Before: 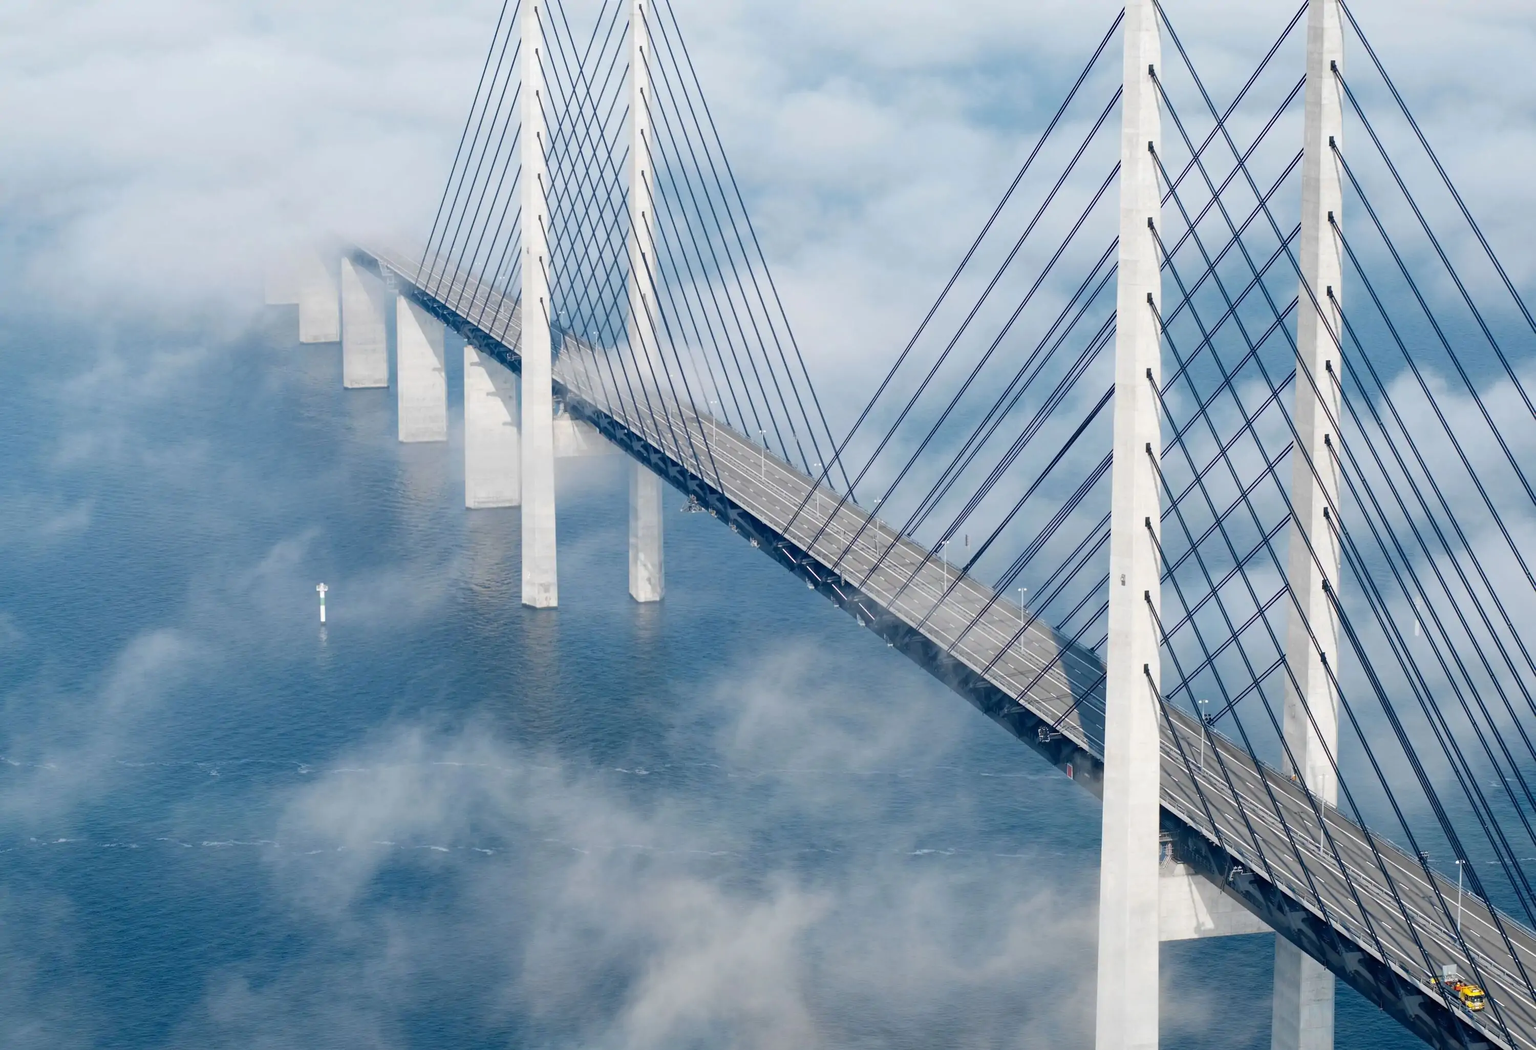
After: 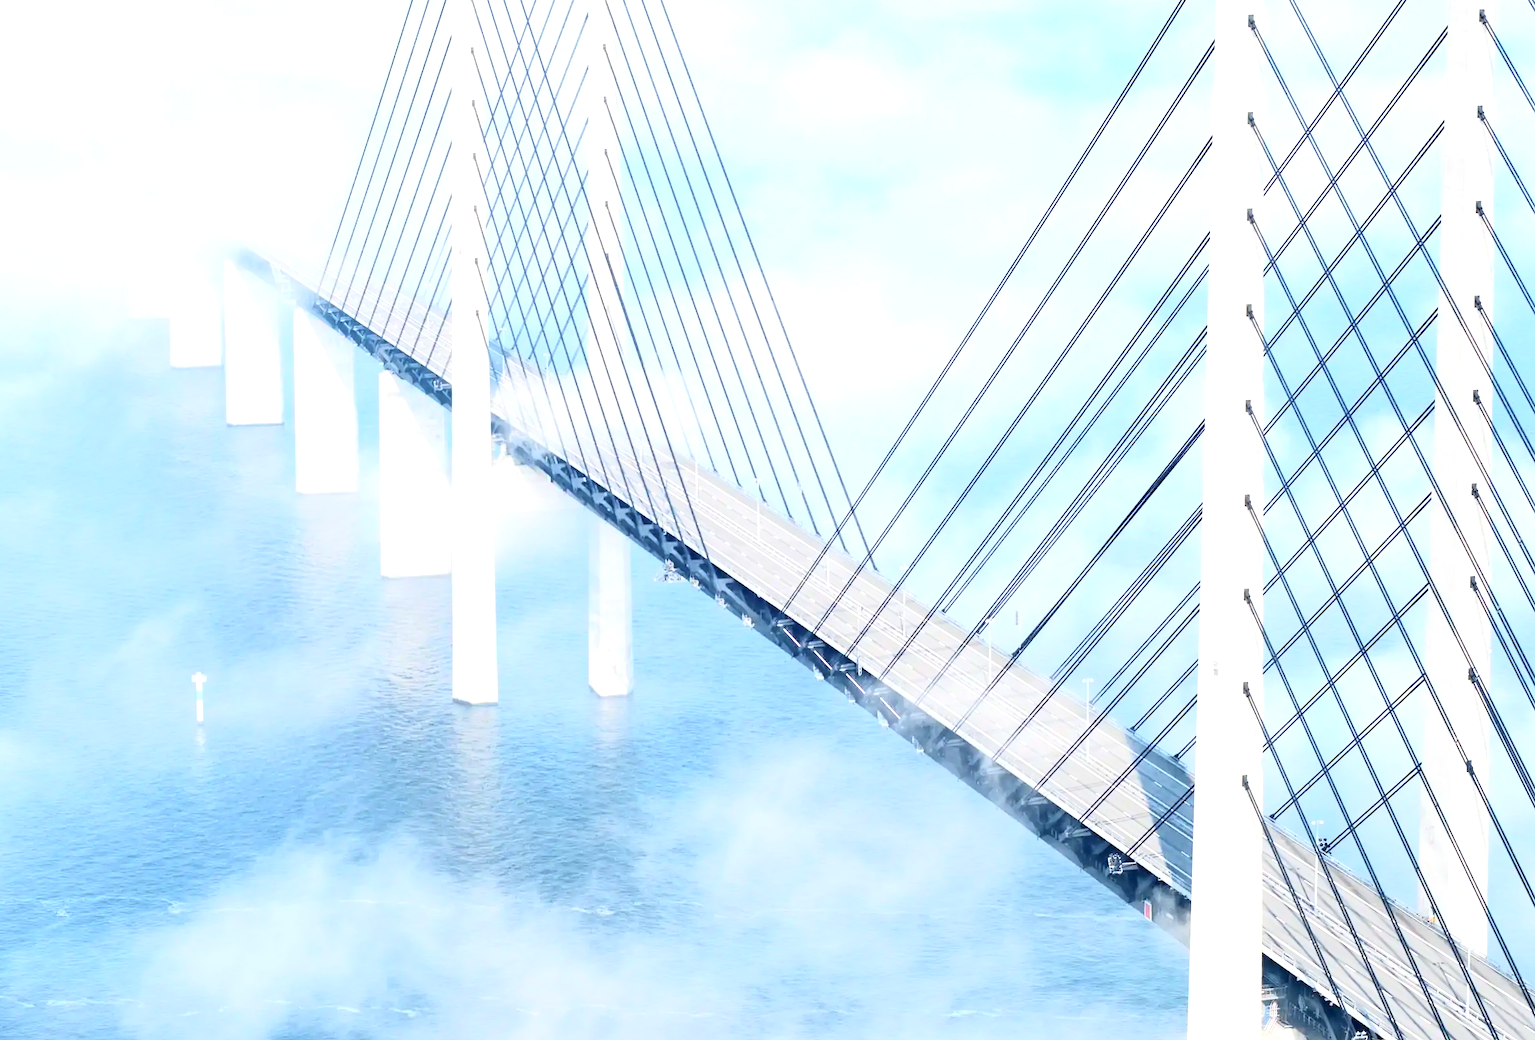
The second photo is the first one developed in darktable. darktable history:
tone curve: curves: ch0 [(0, 0) (0.003, 0.002) (0.011, 0.008) (0.025, 0.019) (0.044, 0.034) (0.069, 0.053) (0.1, 0.079) (0.136, 0.127) (0.177, 0.191) (0.224, 0.274) (0.277, 0.367) (0.335, 0.465) (0.399, 0.552) (0.468, 0.643) (0.543, 0.737) (0.623, 0.82) (0.709, 0.891) (0.801, 0.928) (0.898, 0.963) (1, 1)], color space Lab, independent channels, preserve colors none
exposure: black level correction 0, exposure 1.1 EV, compensate highlight preservation false
crop and rotate: left 10.77%, top 5.1%, right 10.41%, bottom 16.76%
